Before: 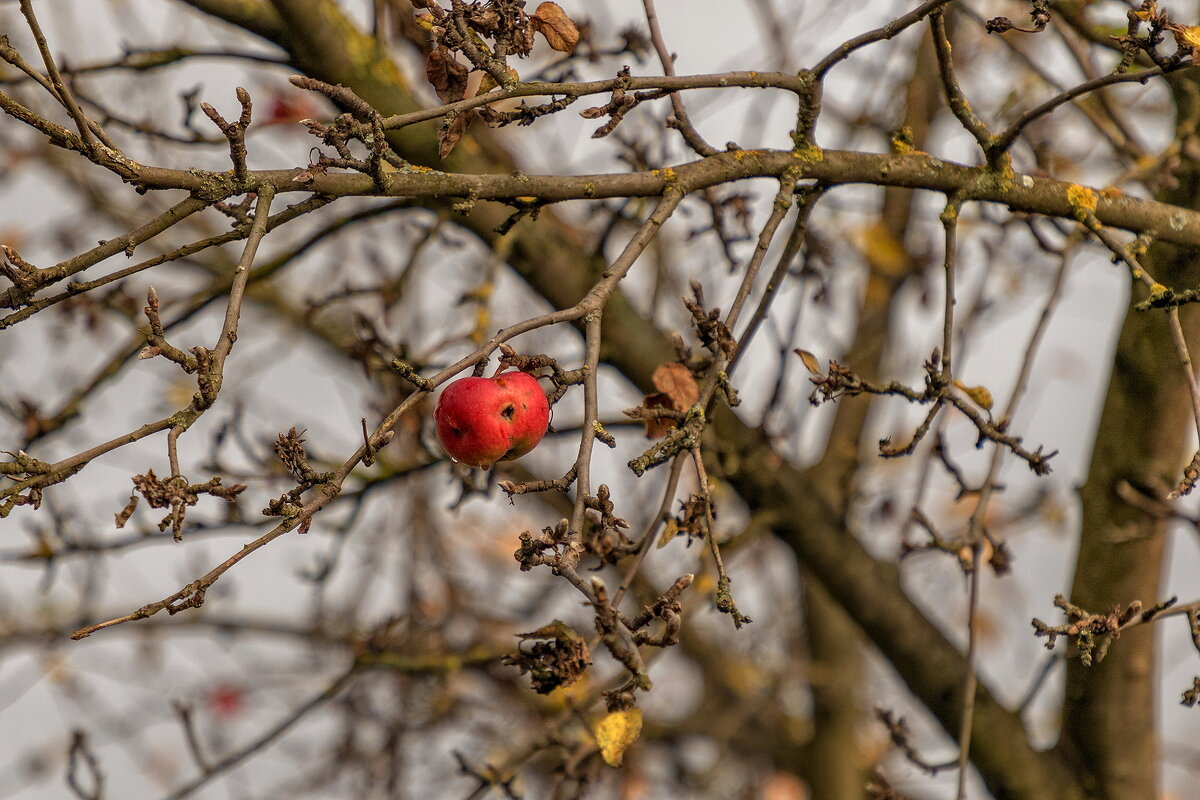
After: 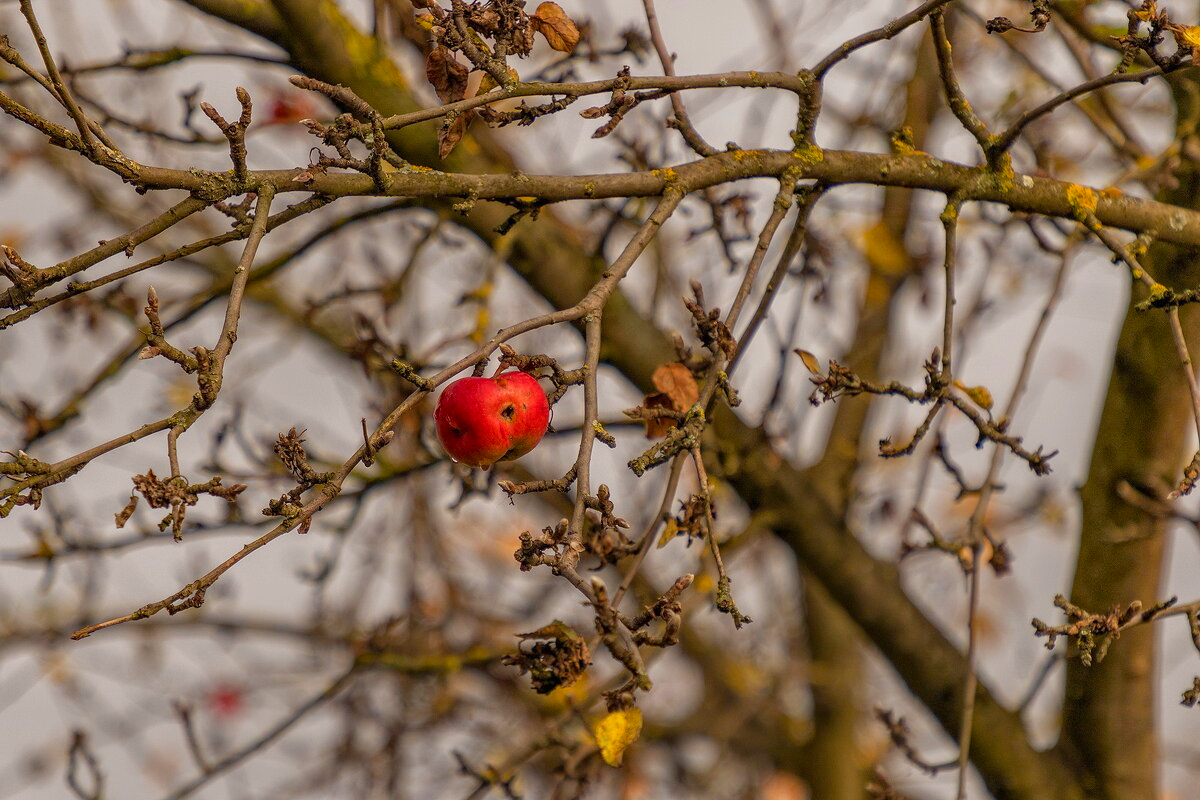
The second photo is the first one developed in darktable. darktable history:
color balance rgb: power › chroma 0.287%, power › hue 25.3°, highlights gain › luminance 6.65%, highlights gain › chroma 0.911%, highlights gain › hue 47.28°, linear chroma grading › global chroma 0.426%, perceptual saturation grading › global saturation 17.536%, perceptual brilliance grading › global brilliance -1.56%, perceptual brilliance grading › highlights -1.528%, perceptual brilliance grading › mid-tones -0.765%, perceptual brilliance grading › shadows -0.854%, contrast -10.259%
tone curve: color space Lab, independent channels, preserve colors none
